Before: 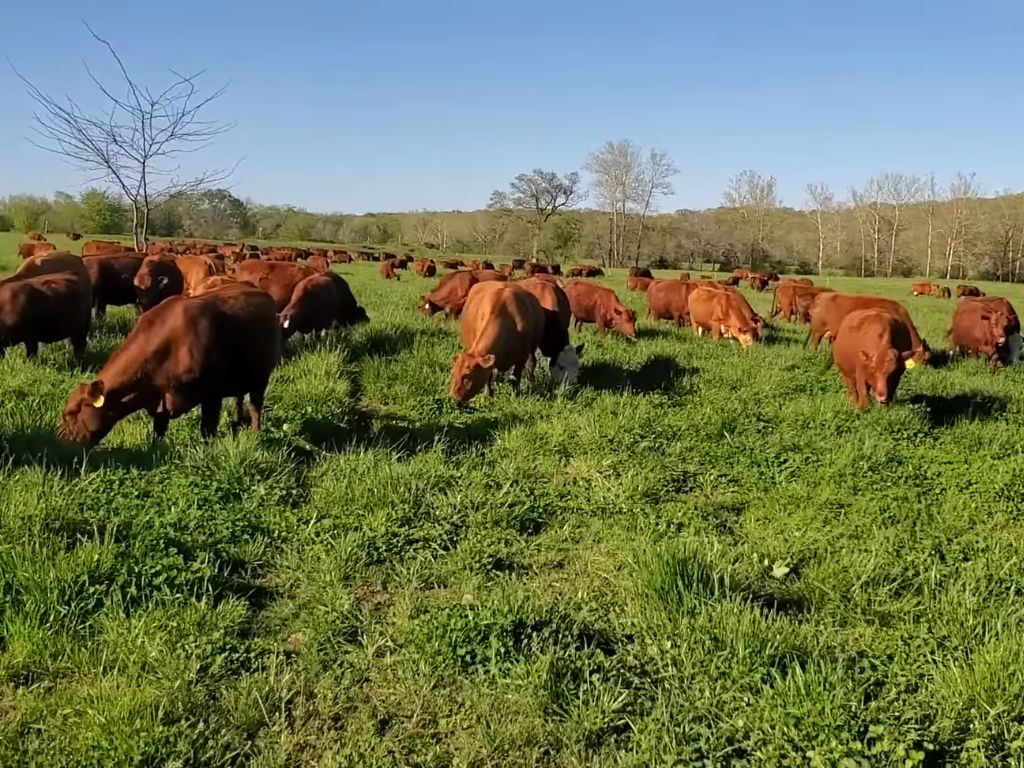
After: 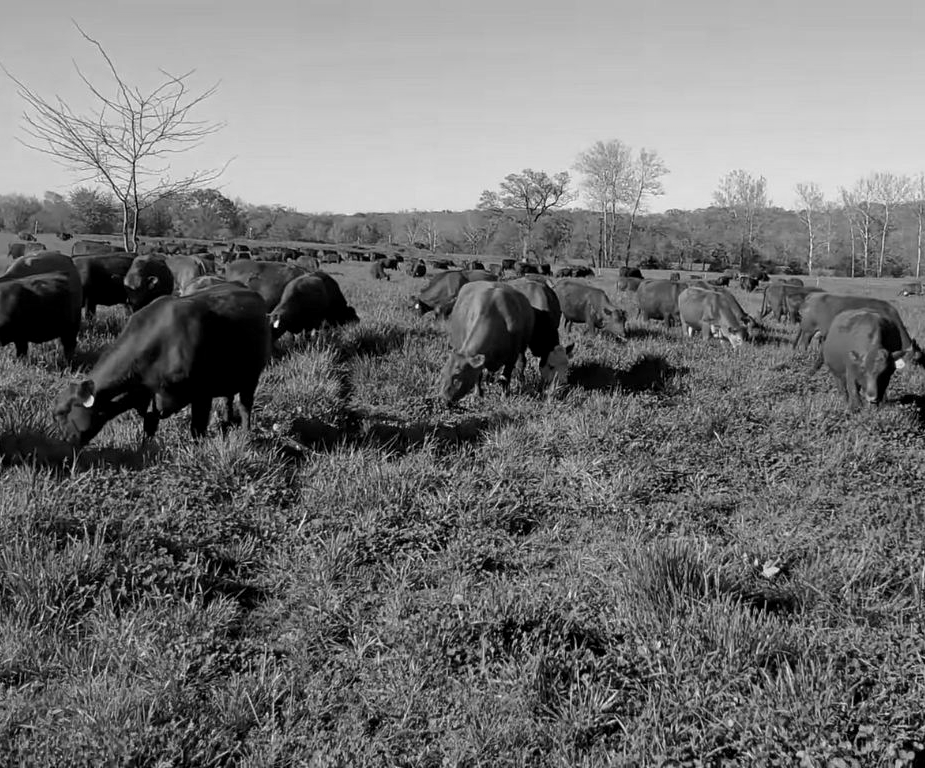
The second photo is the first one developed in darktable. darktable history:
crop and rotate: left 1.064%, right 8.567%
local contrast: highlights 105%, shadows 102%, detail 119%, midtone range 0.2
color calibration: output gray [0.21, 0.42, 0.37, 0], illuminant as shot in camera, x 0.37, y 0.382, temperature 4314.2 K
